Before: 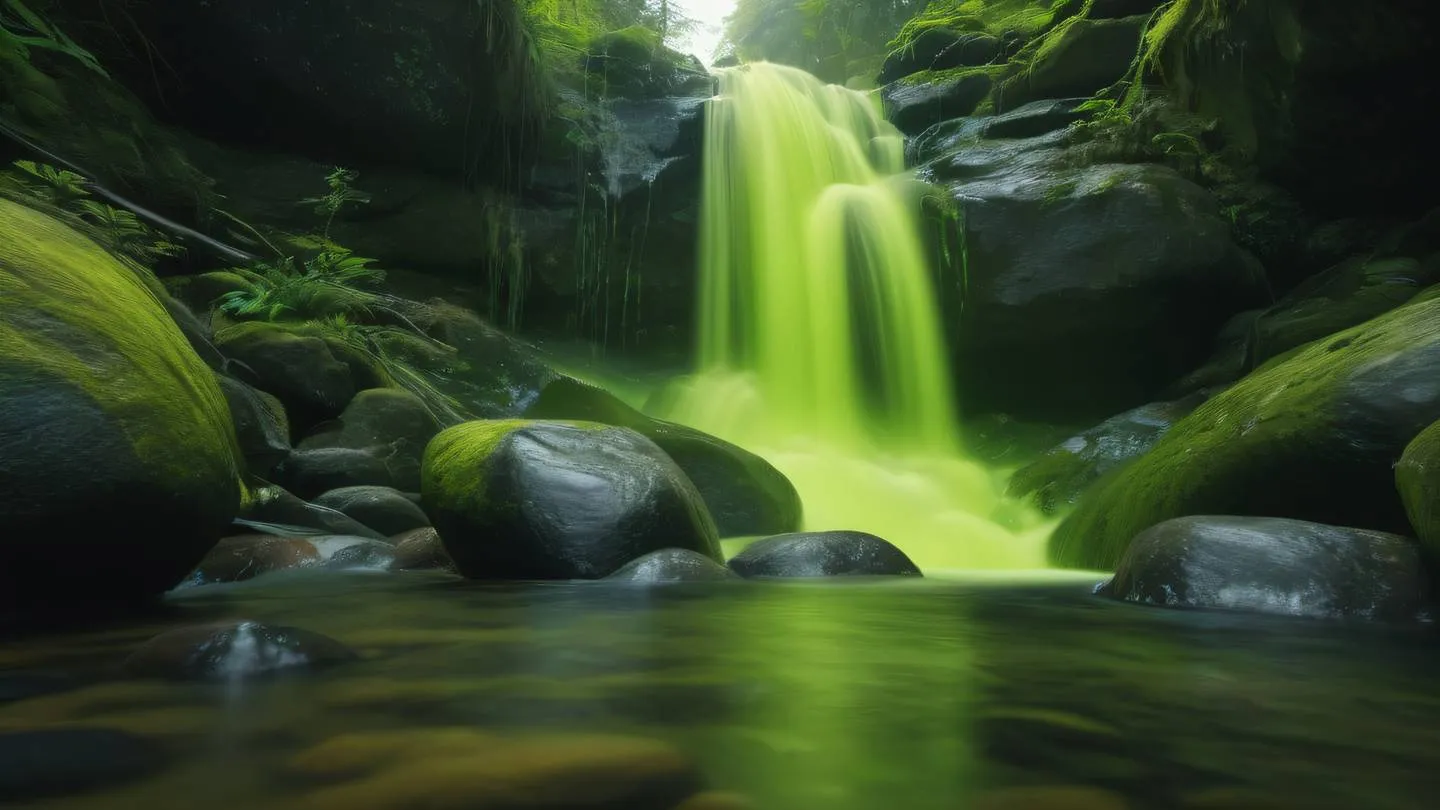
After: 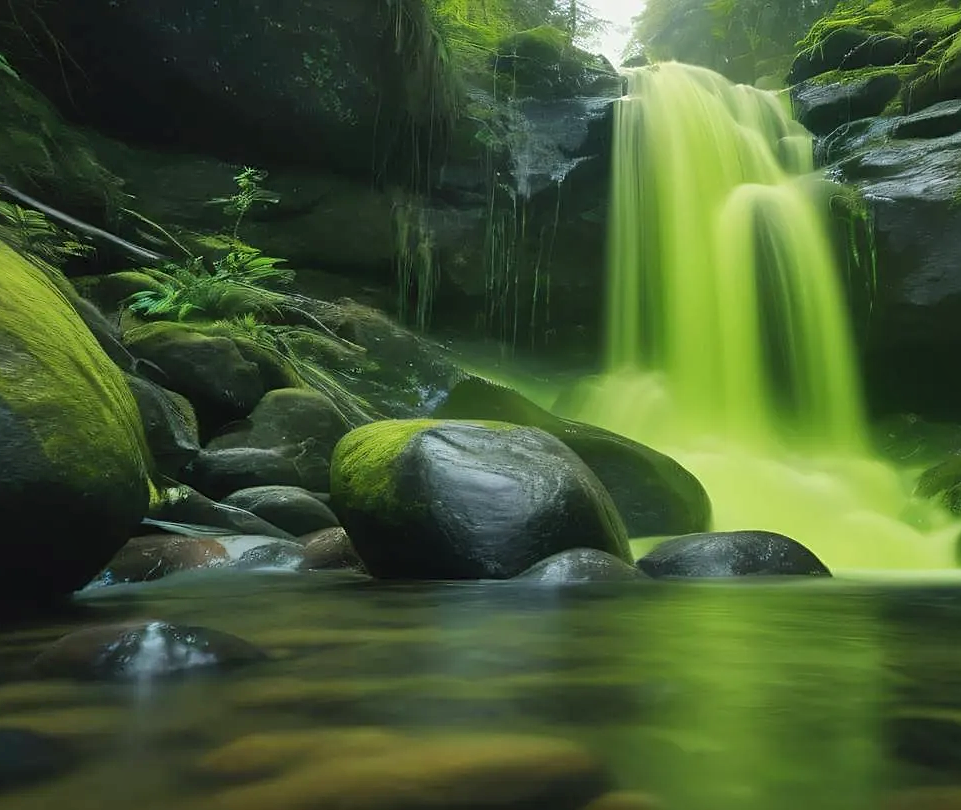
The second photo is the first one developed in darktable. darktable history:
crop and rotate: left 6.363%, right 26.873%
sharpen: amount 0.499
exposure: exposure -0.069 EV, compensate exposure bias true, compensate highlight preservation false
shadows and highlights: low approximation 0.01, soften with gaussian
